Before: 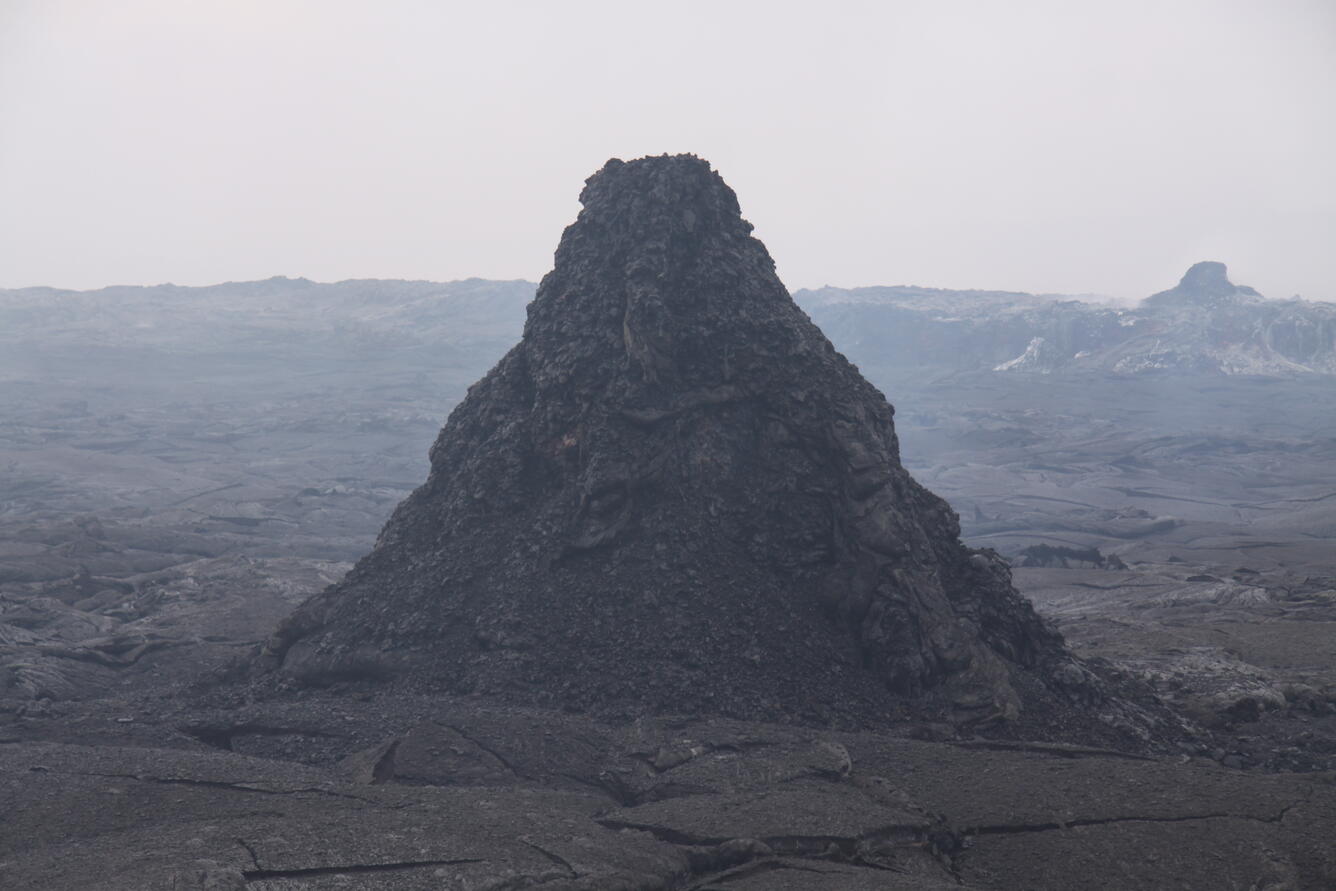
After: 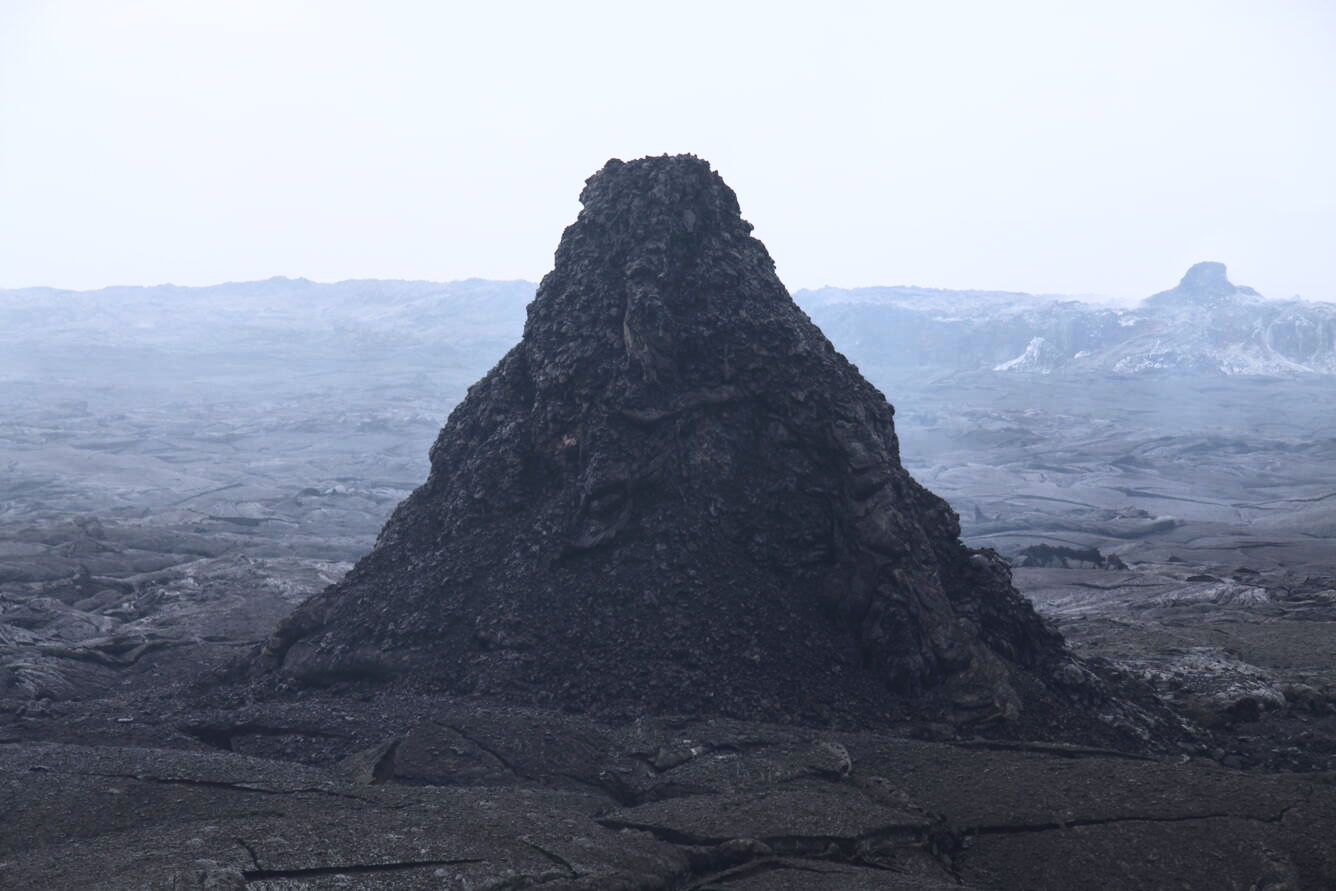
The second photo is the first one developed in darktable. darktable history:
contrast brightness saturation: contrast 0.295
exposure: exposure 0.208 EV, compensate highlight preservation false
color correction: highlights a* -0.773, highlights b* -9.58
